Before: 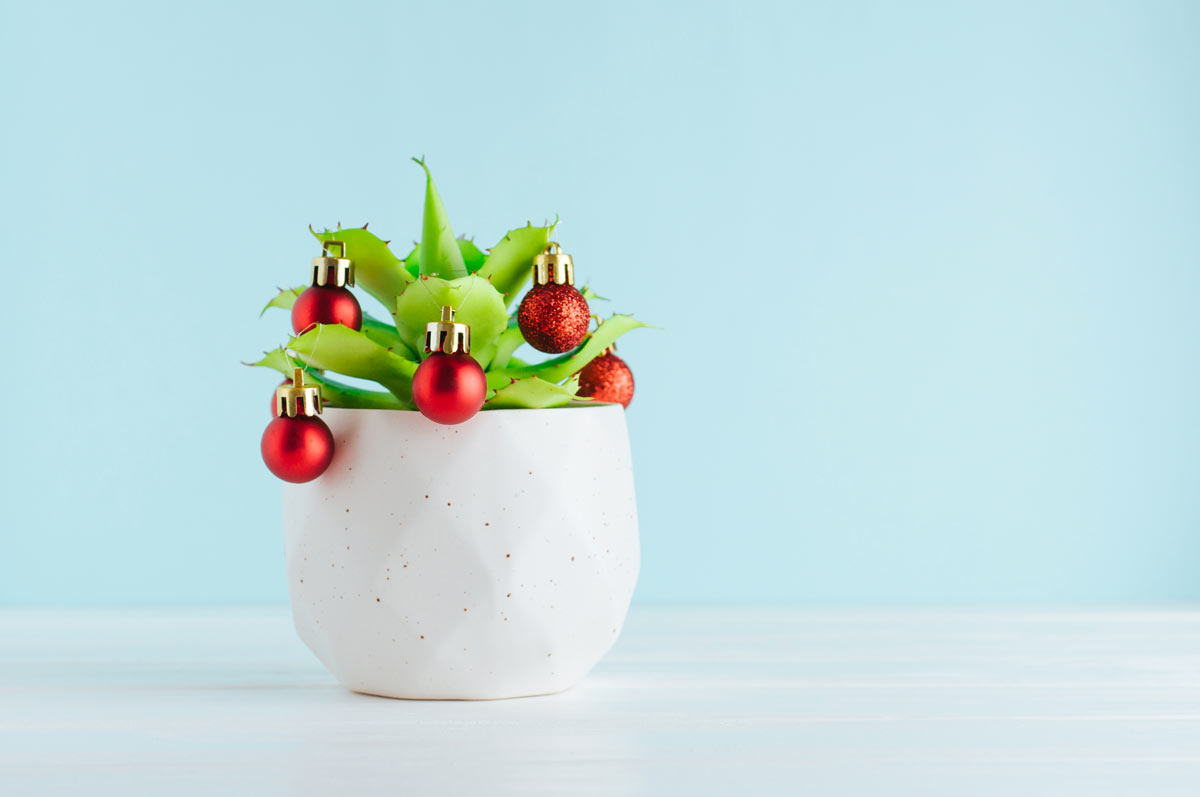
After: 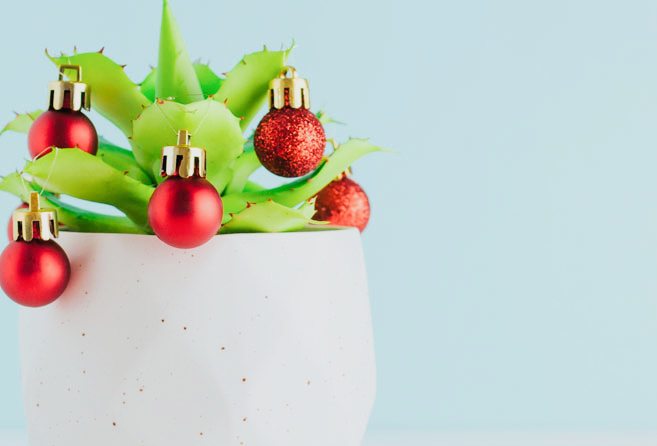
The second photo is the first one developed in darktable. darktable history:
exposure: black level correction 0, exposure 0.694 EV, compensate highlight preservation false
crop and rotate: left 22.049%, top 22.116%, right 23.141%, bottom 21.882%
filmic rgb: black relative exposure -7.65 EV, white relative exposure 4.56 EV, hardness 3.61
